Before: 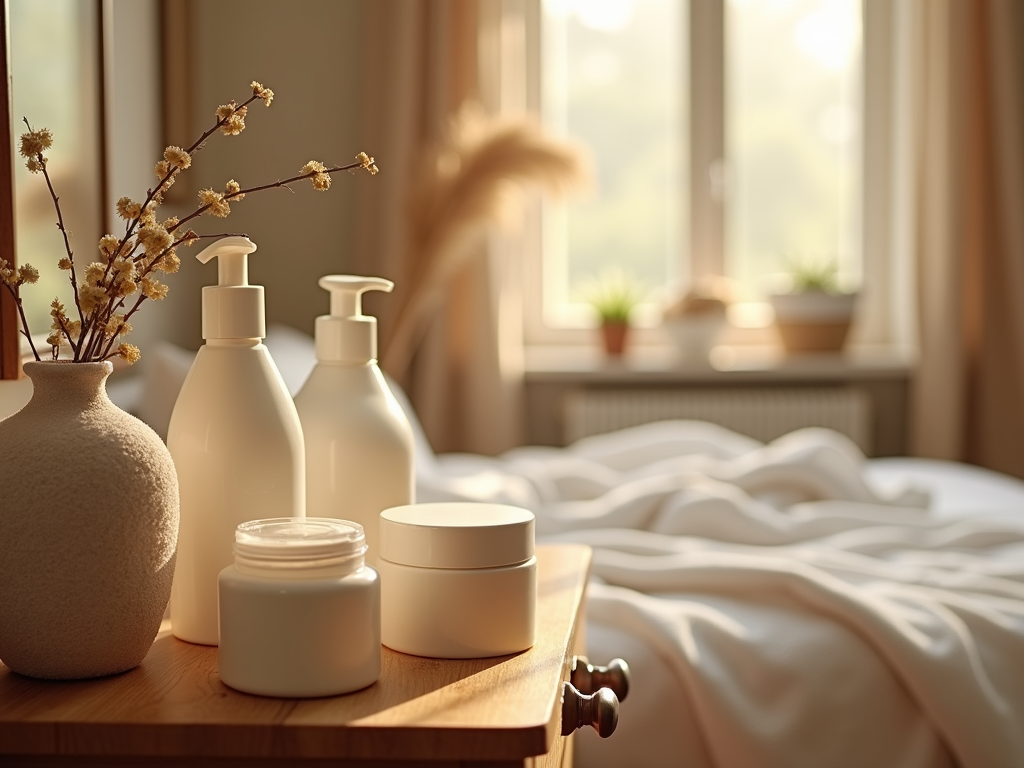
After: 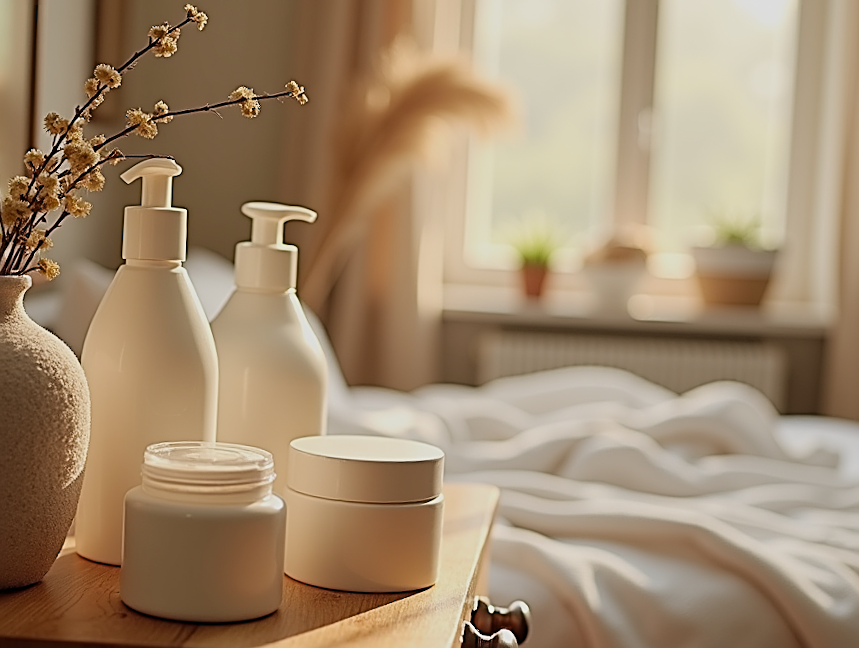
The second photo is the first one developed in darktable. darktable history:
filmic rgb: black relative exposure -8.13 EV, white relative exposure 3.77 EV, hardness 4.46
crop and rotate: angle -3.22°, left 5.074%, top 5.178%, right 4.784%, bottom 4.139%
sharpen: amount 0.908
